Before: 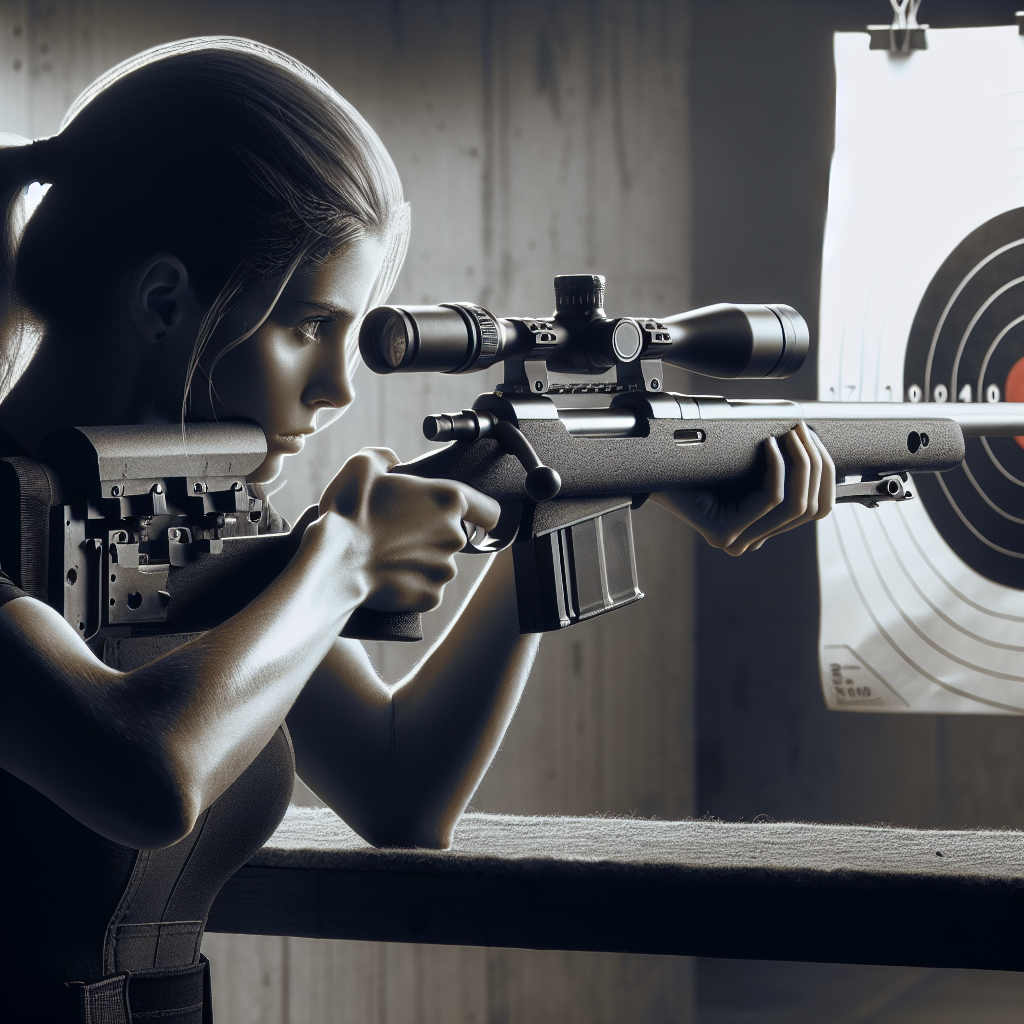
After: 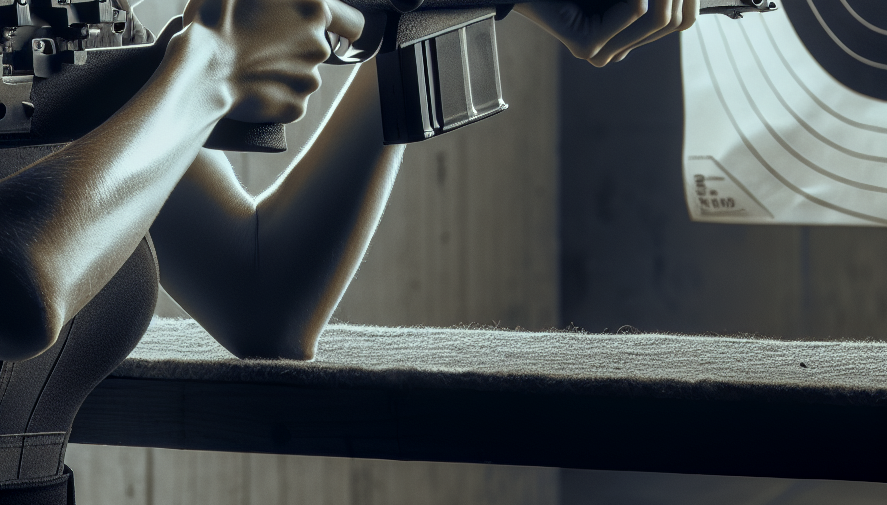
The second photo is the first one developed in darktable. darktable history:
crop and rotate: left 13.302%, top 47.81%, bottom 2.785%
local contrast: on, module defaults
color correction: highlights a* -6.36, highlights b* 0.423
